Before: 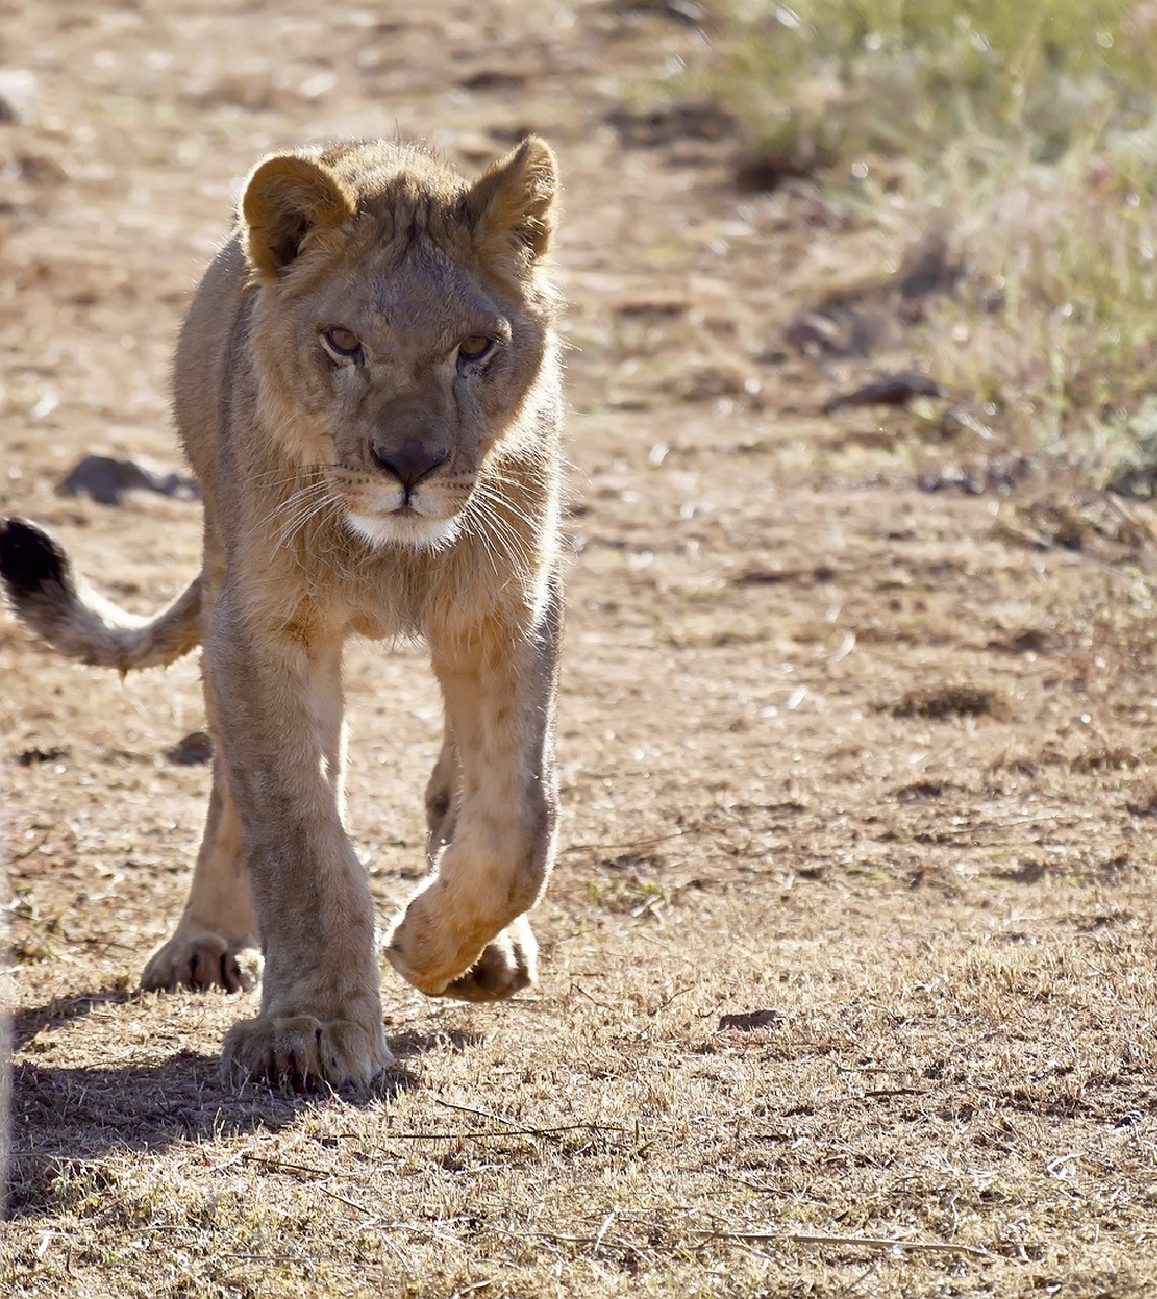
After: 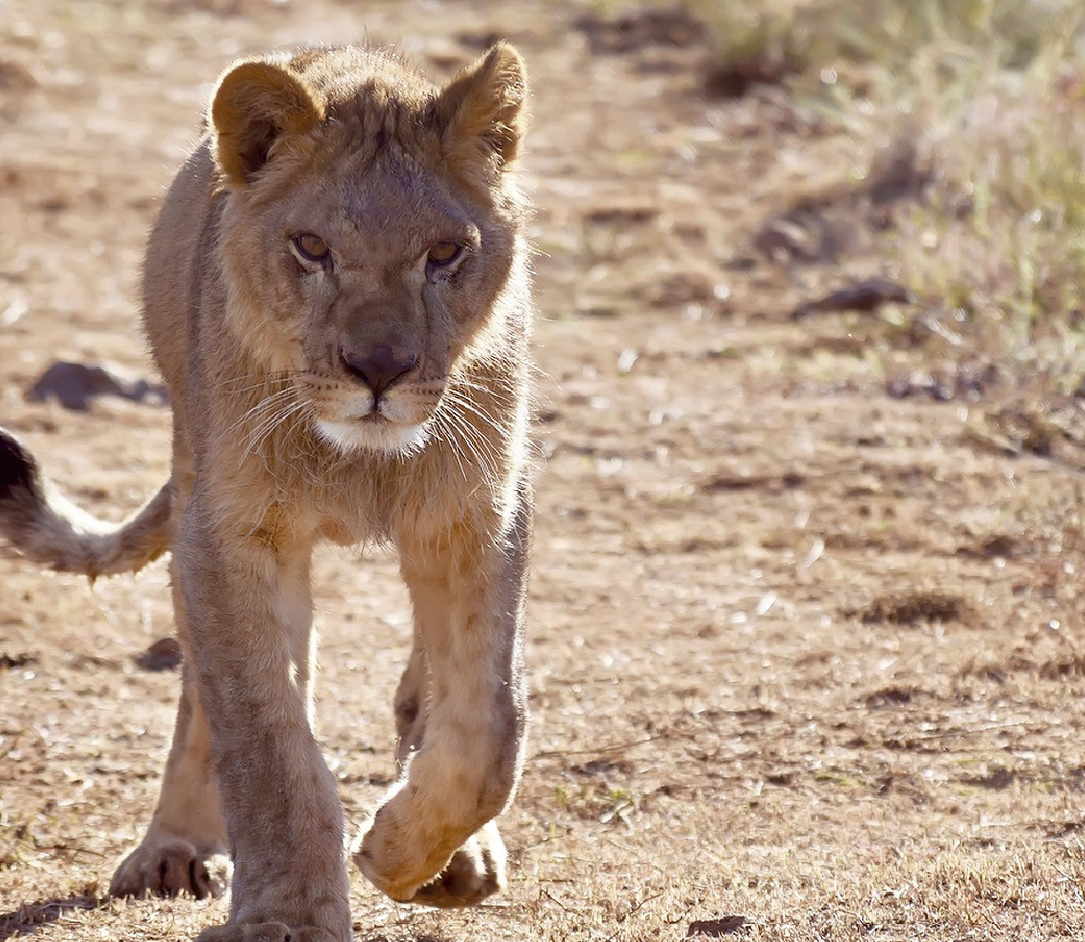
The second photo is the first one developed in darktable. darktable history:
crop: left 2.737%, top 7.287%, right 3.421%, bottom 20.179%
color balance: mode lift, gamma, gain (sRGB), lift [1, 1.049, 1, 1]
